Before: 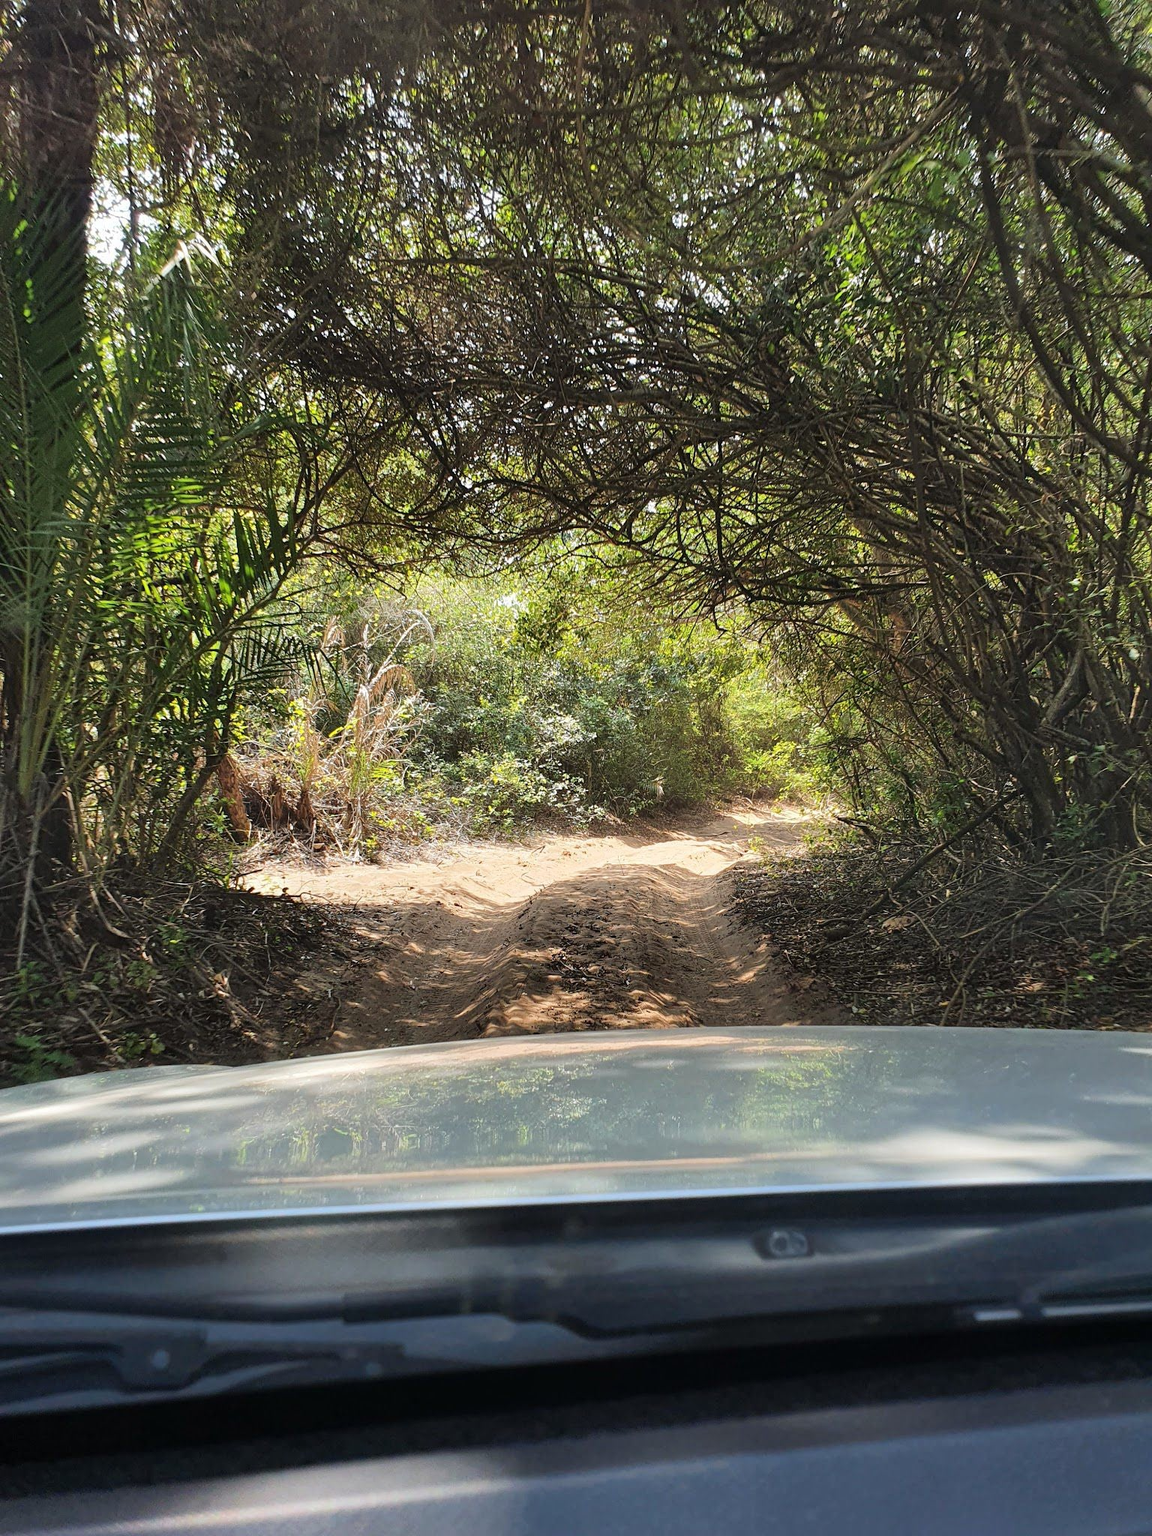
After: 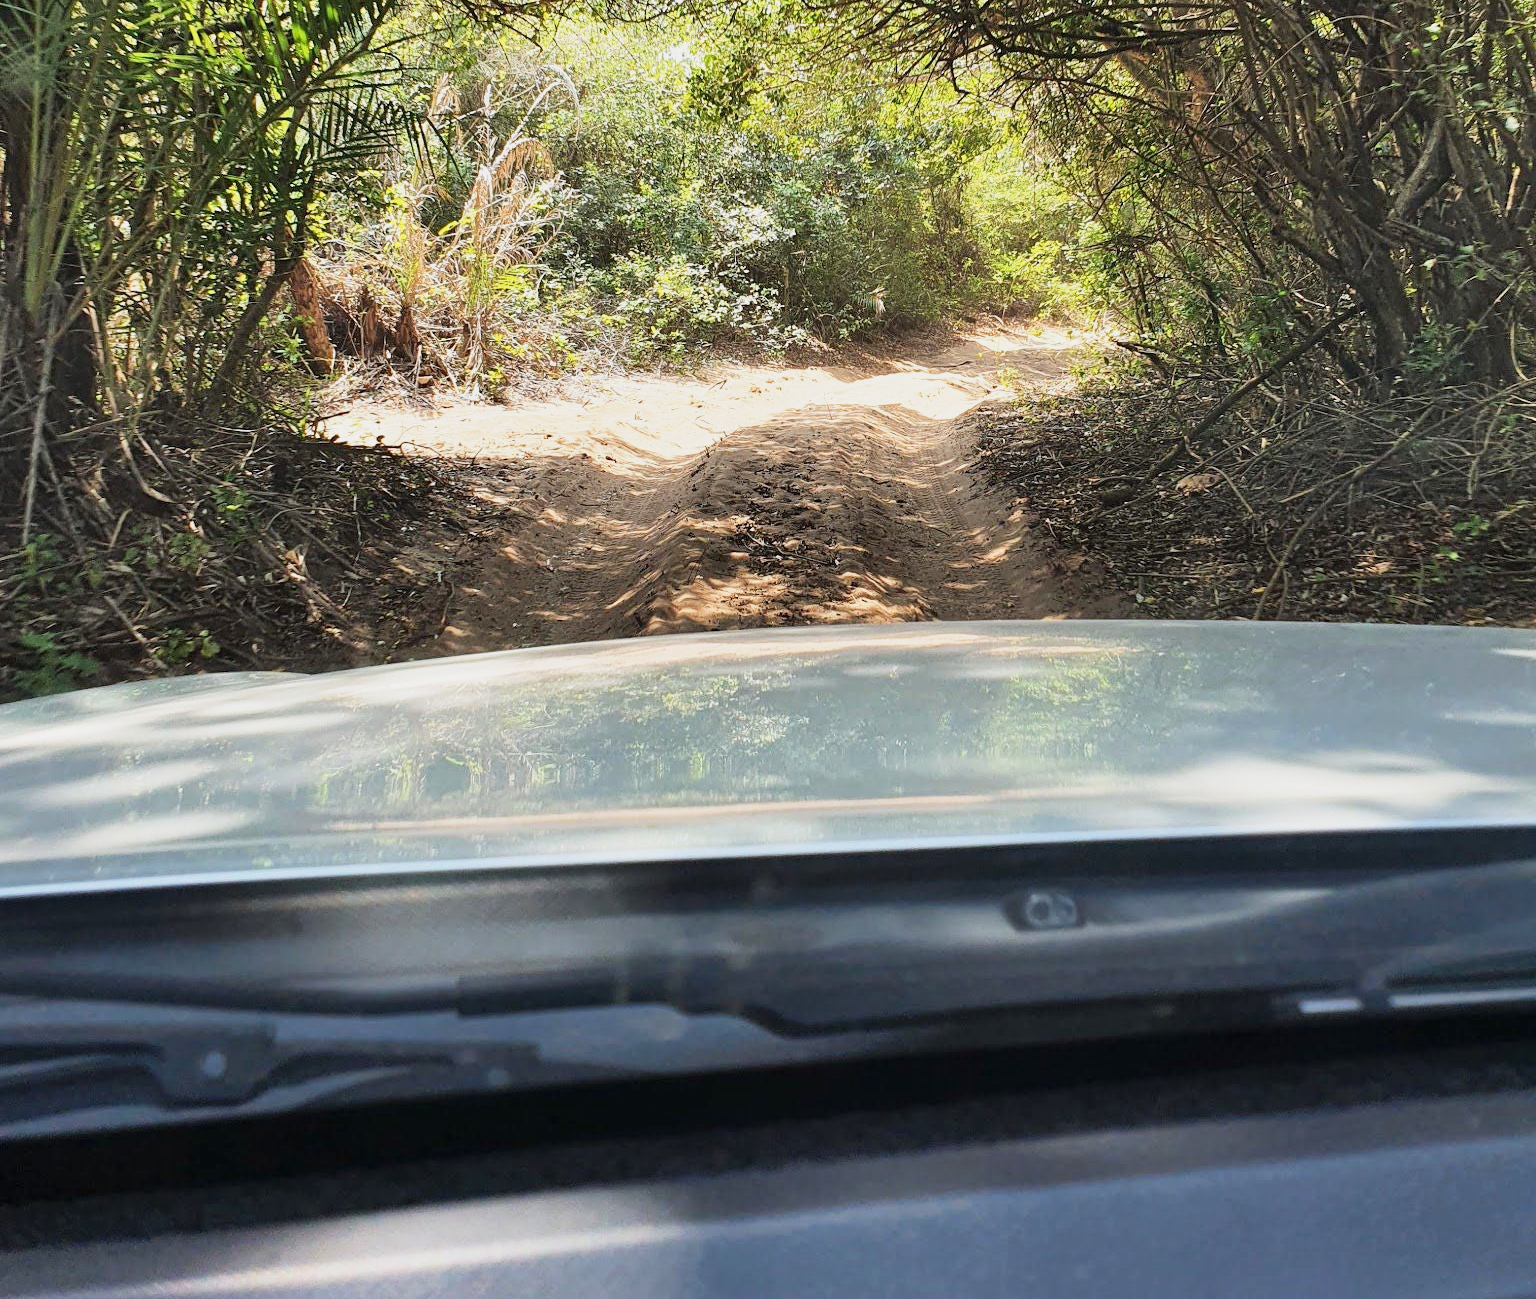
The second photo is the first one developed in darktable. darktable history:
base curve: curves: ch0 [(0, 0) (0.088, 0.125) (0.176, 0.251) (0.354, 0.501) (0.613, 0.749) (1, 0.877)], preserve colors none
shadows and highlights: shadows 37.53, highlights -26.72, soften with gaussian
crop and rotate: top 36.561%
